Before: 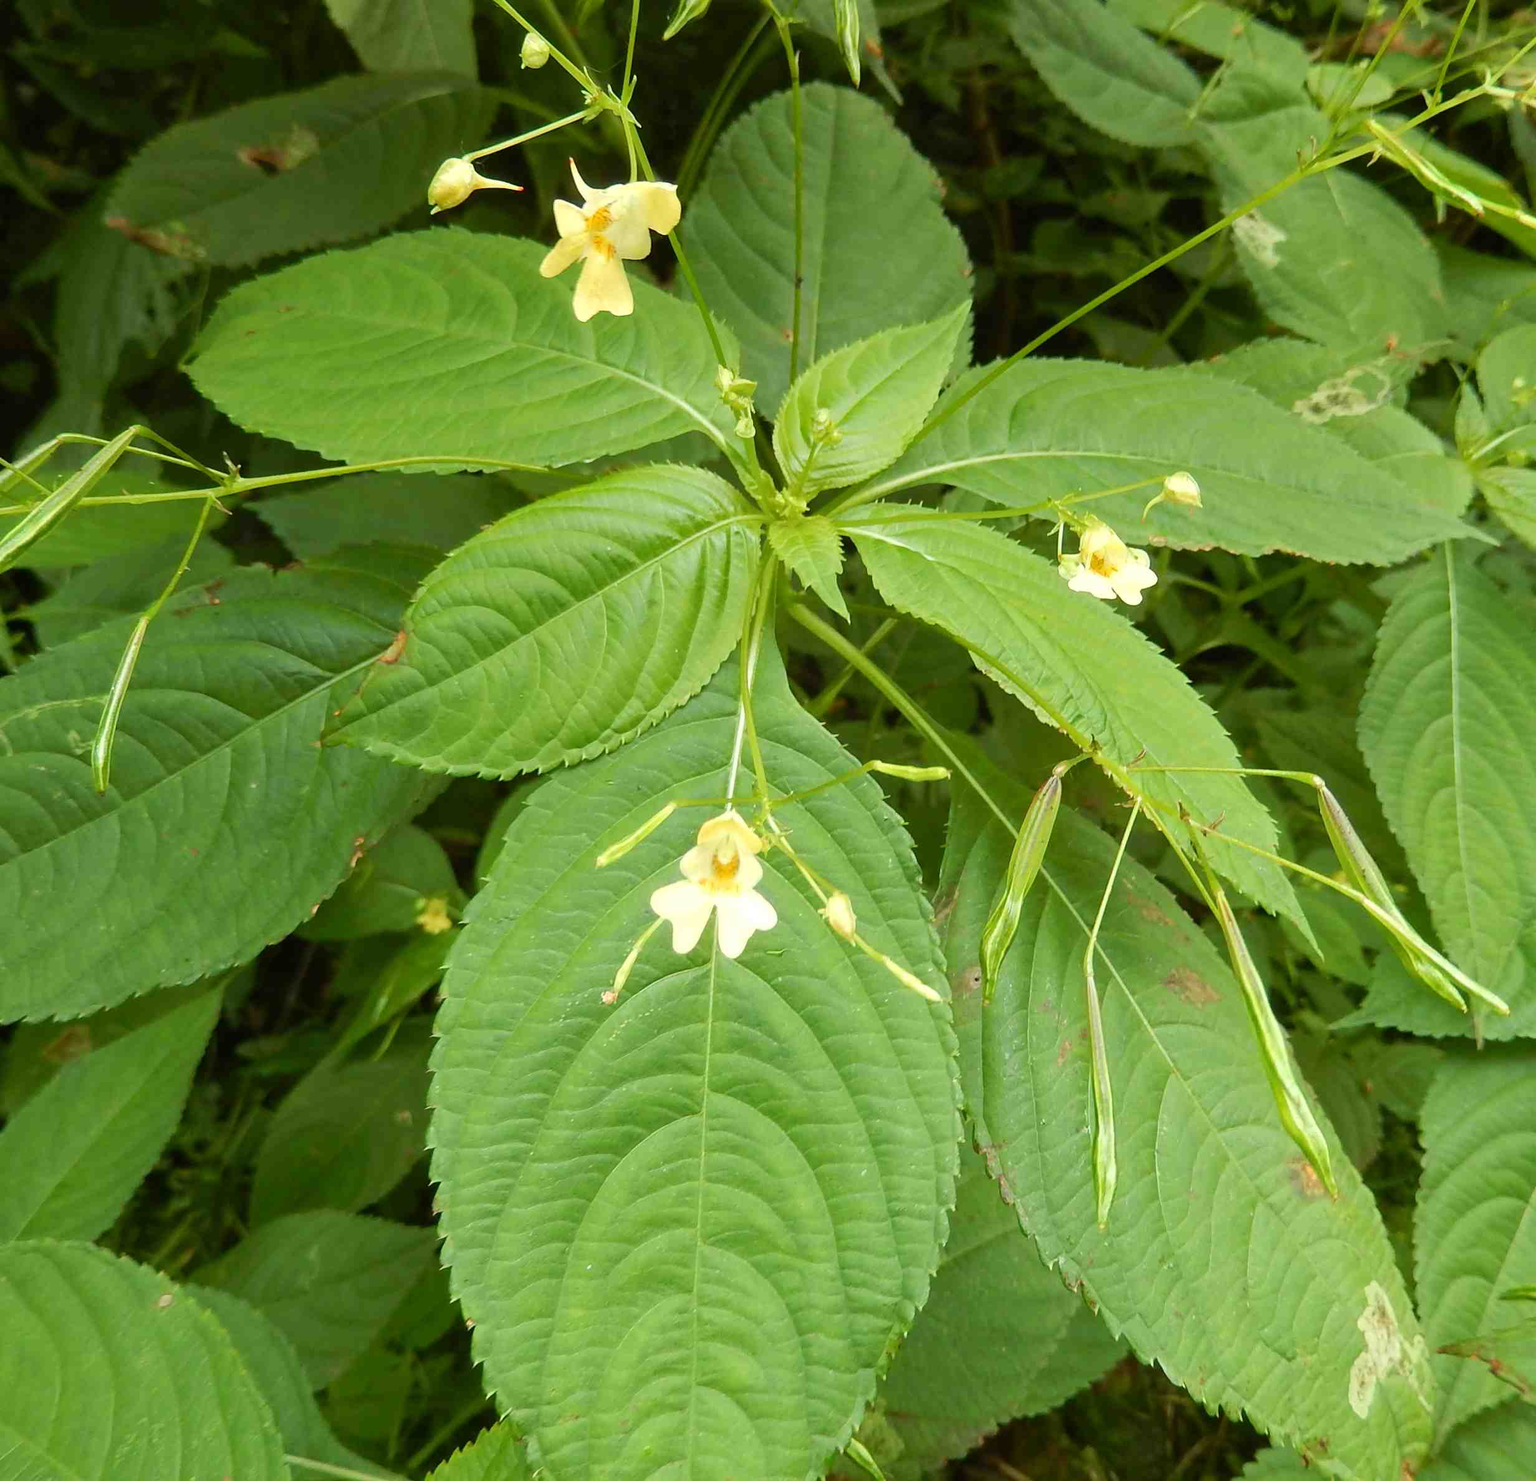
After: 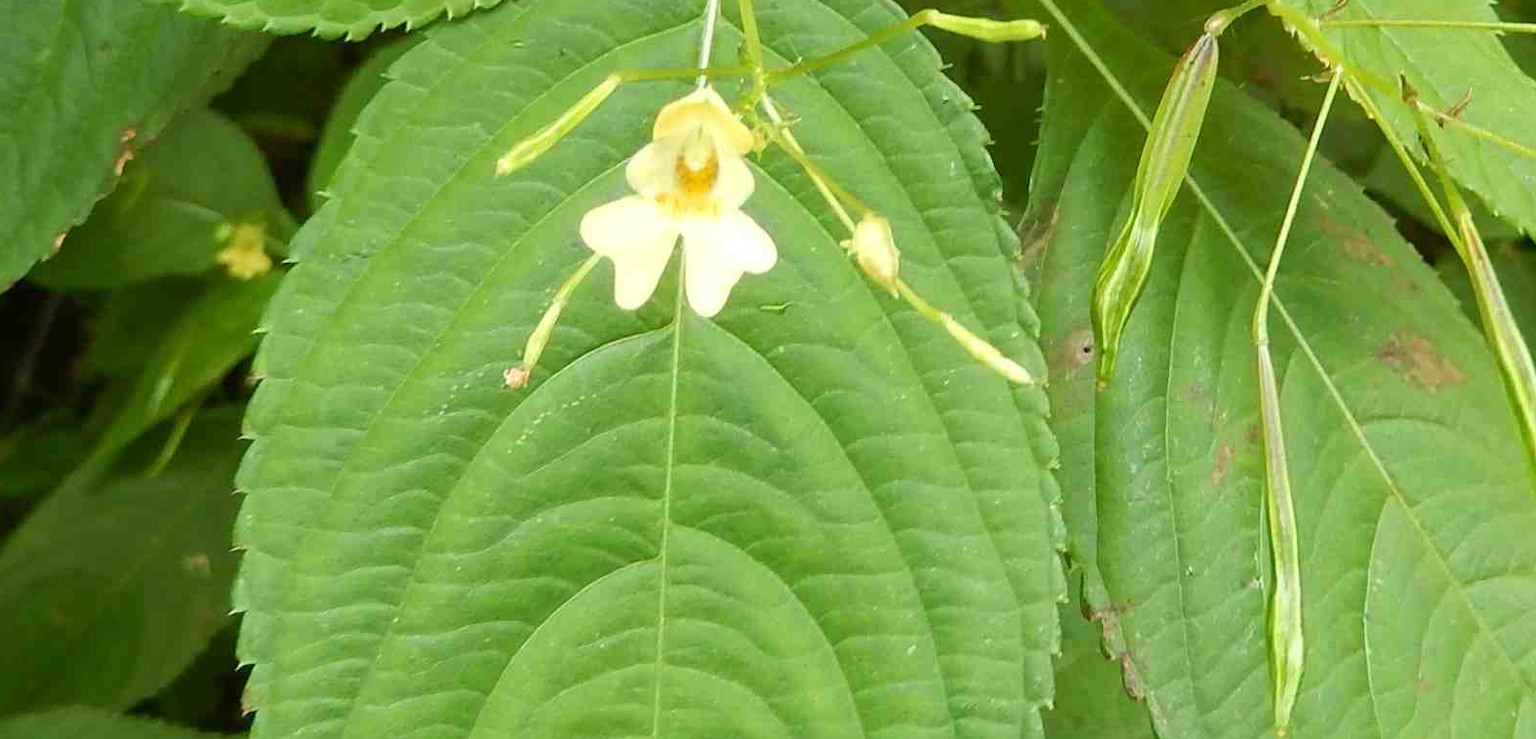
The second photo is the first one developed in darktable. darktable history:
crop: left 18.029%, top 50.93%, right 17.541%, bottom 16.908%
